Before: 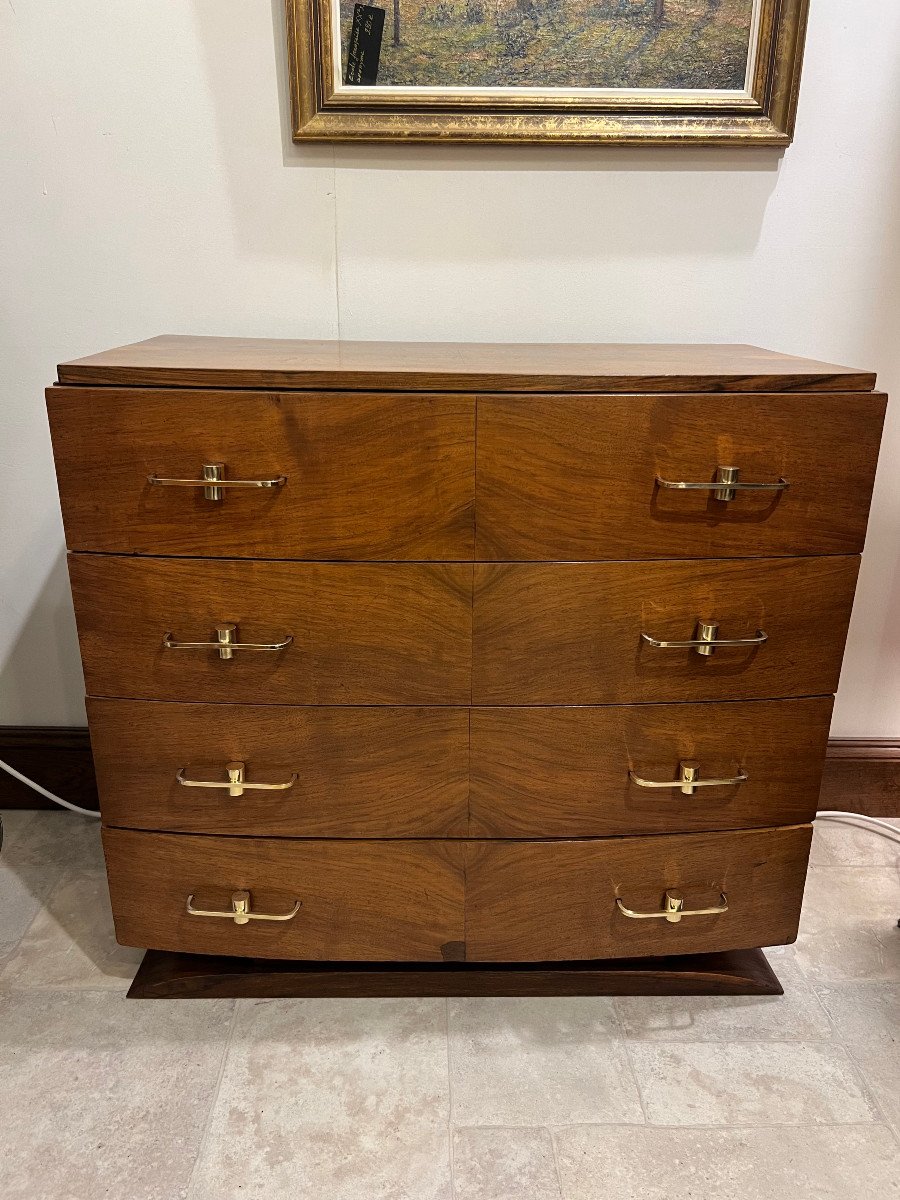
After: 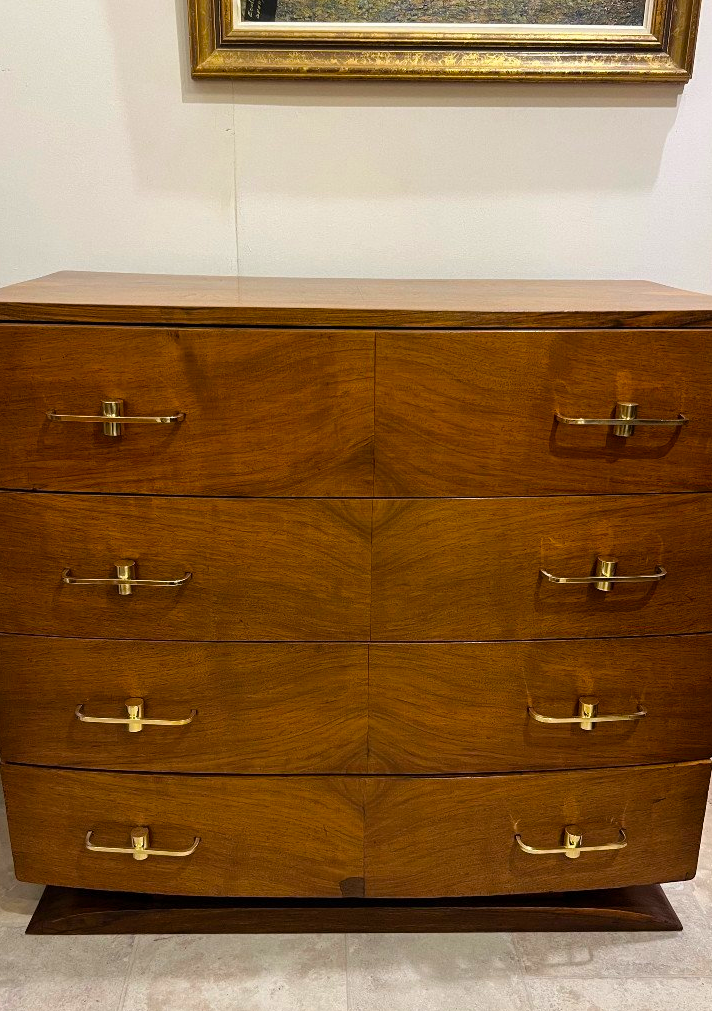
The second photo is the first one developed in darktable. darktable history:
crop: left 11.225%, top 5.381%, right 9.565%, bottom 10.314%
color balance rgb: perceptual saturation grading › global saturation 25%, global vibrance 20%
